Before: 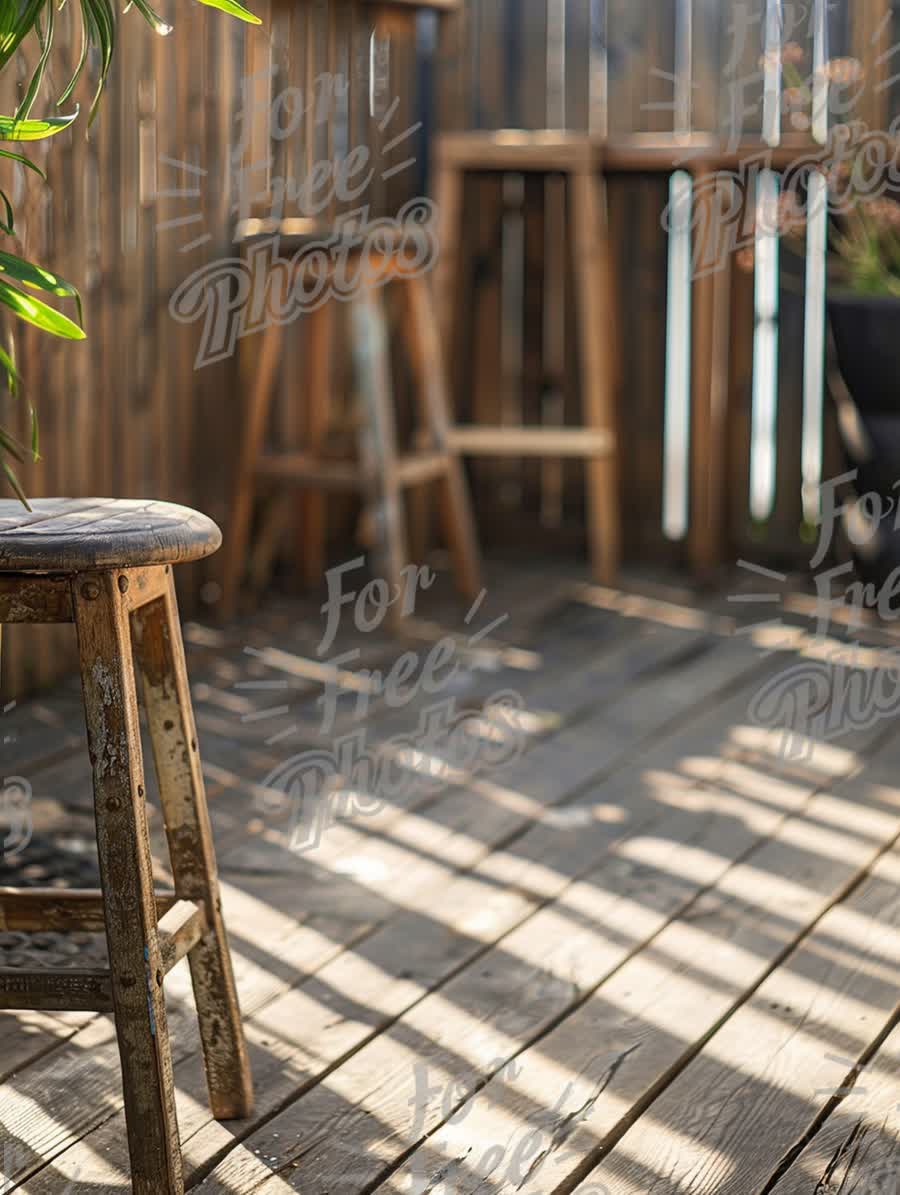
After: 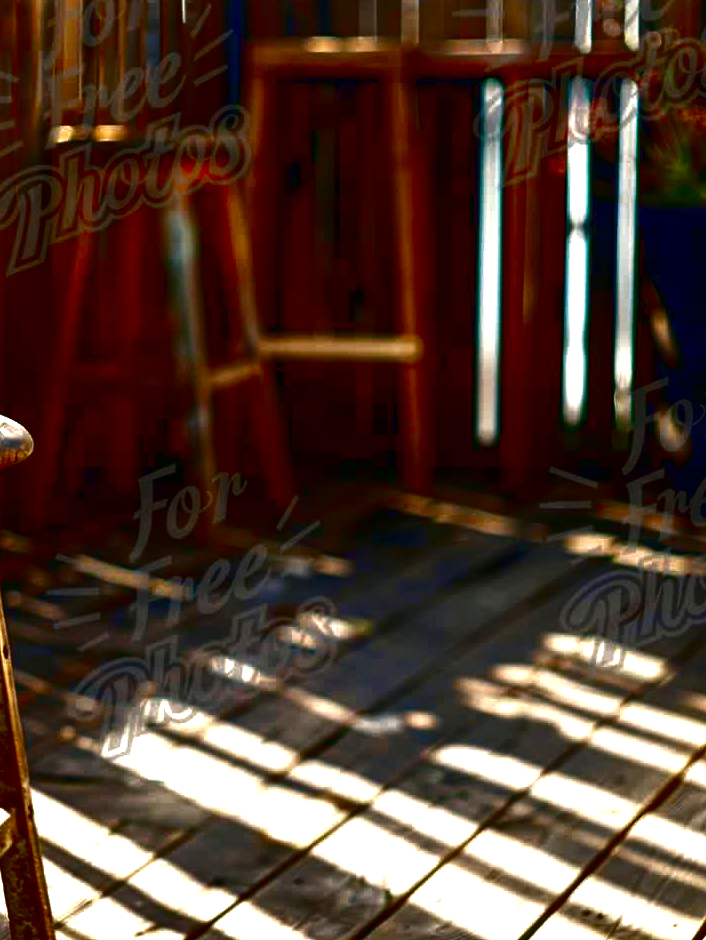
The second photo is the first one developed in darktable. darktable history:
crop and rotate: left 20.998%, top 7.849%, right 0.492%, bottom 13.411%
contrast brightness saturation: brightness -0.985, saturation 0.98
color zones: curves: ch0 [(0.25, 0.5) (0.428, 0.473) (0.75, 0.5)]; ch1 [(0.243, 0.479) (0.398, 0.452) (0.75, 0.5)]
color balance rgb: global offset › chroma 0.056%, global offset › hue 253.14°, perceptual saturation grading › global saturation 20%, perceptual saturation grading › highlights -49.329%, perceptual saturation grading › shadows 24.936%, global vibrance 20%
exposure: black level correction 0, exposure 0.69 EV, compensate highlight preservation false
haze removal: compatibility mode true, adaptive false
